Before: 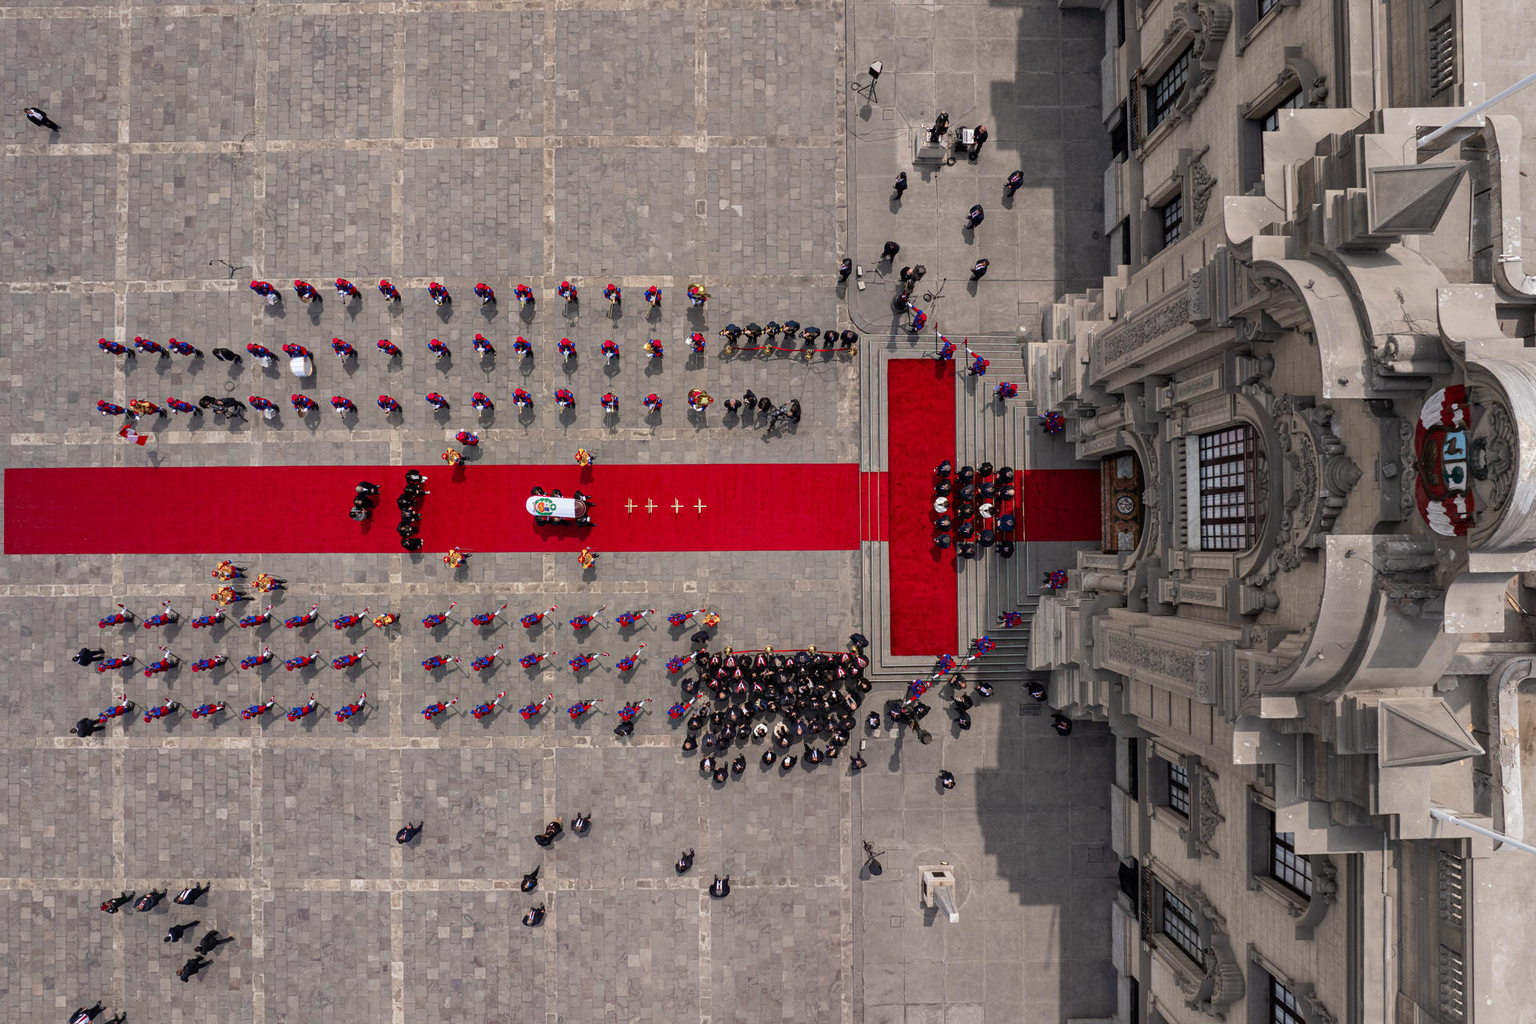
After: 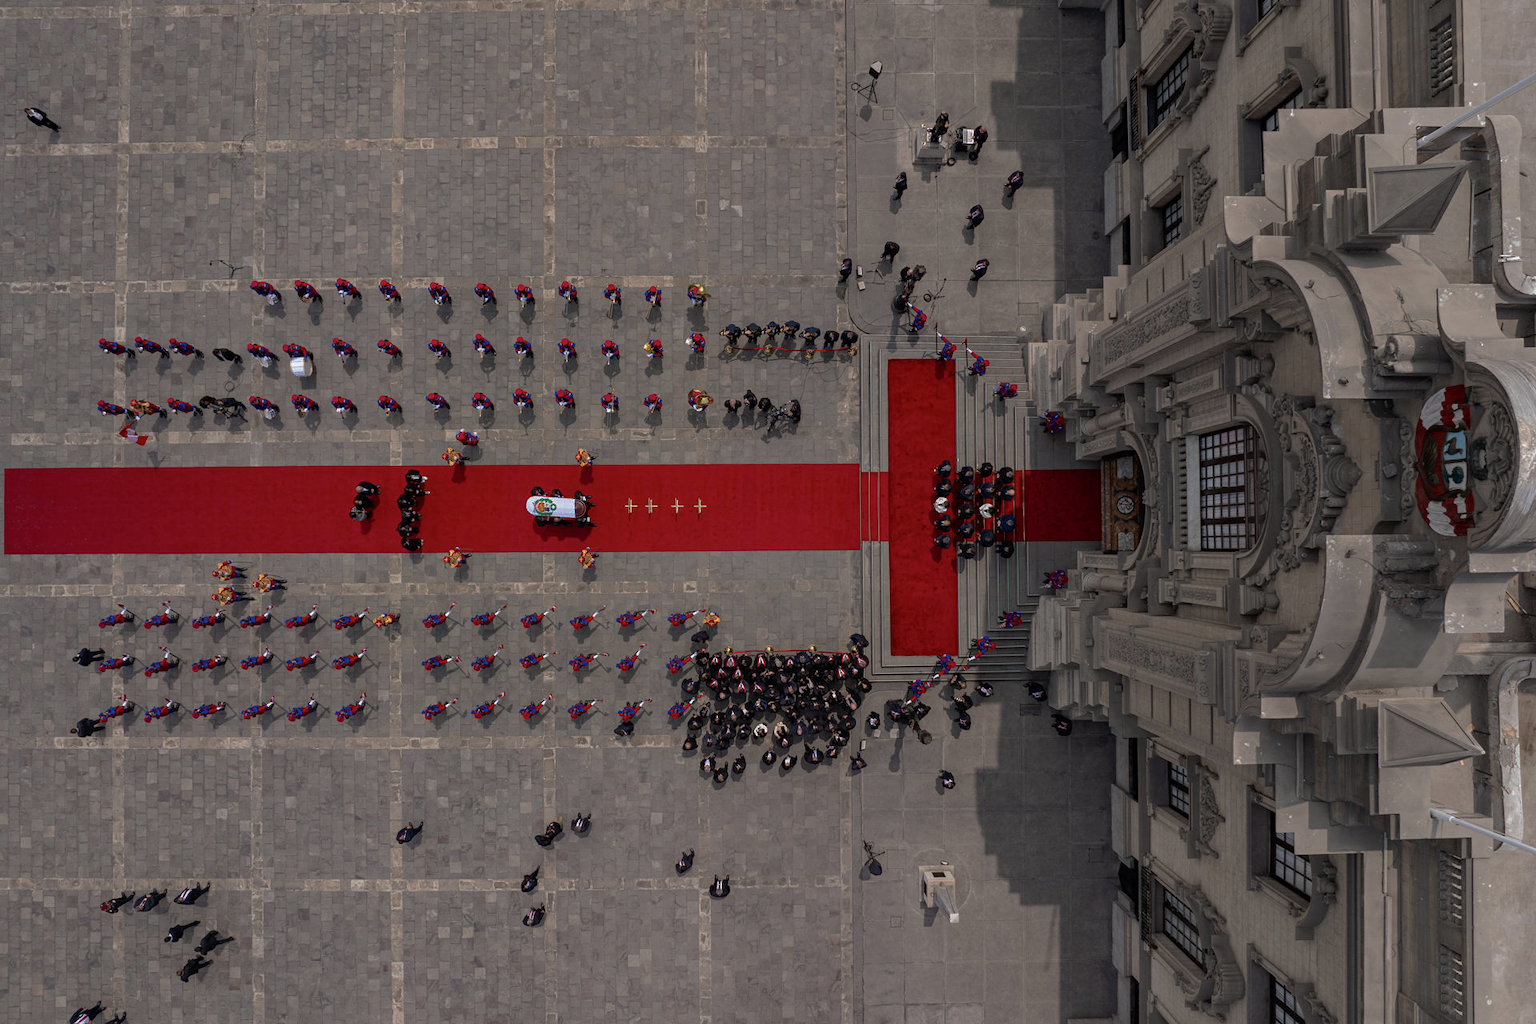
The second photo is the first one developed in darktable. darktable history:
base curve: curves: ch0 [(0, 0) (0.826, 0.587) (1, 1)], preserve colors none
